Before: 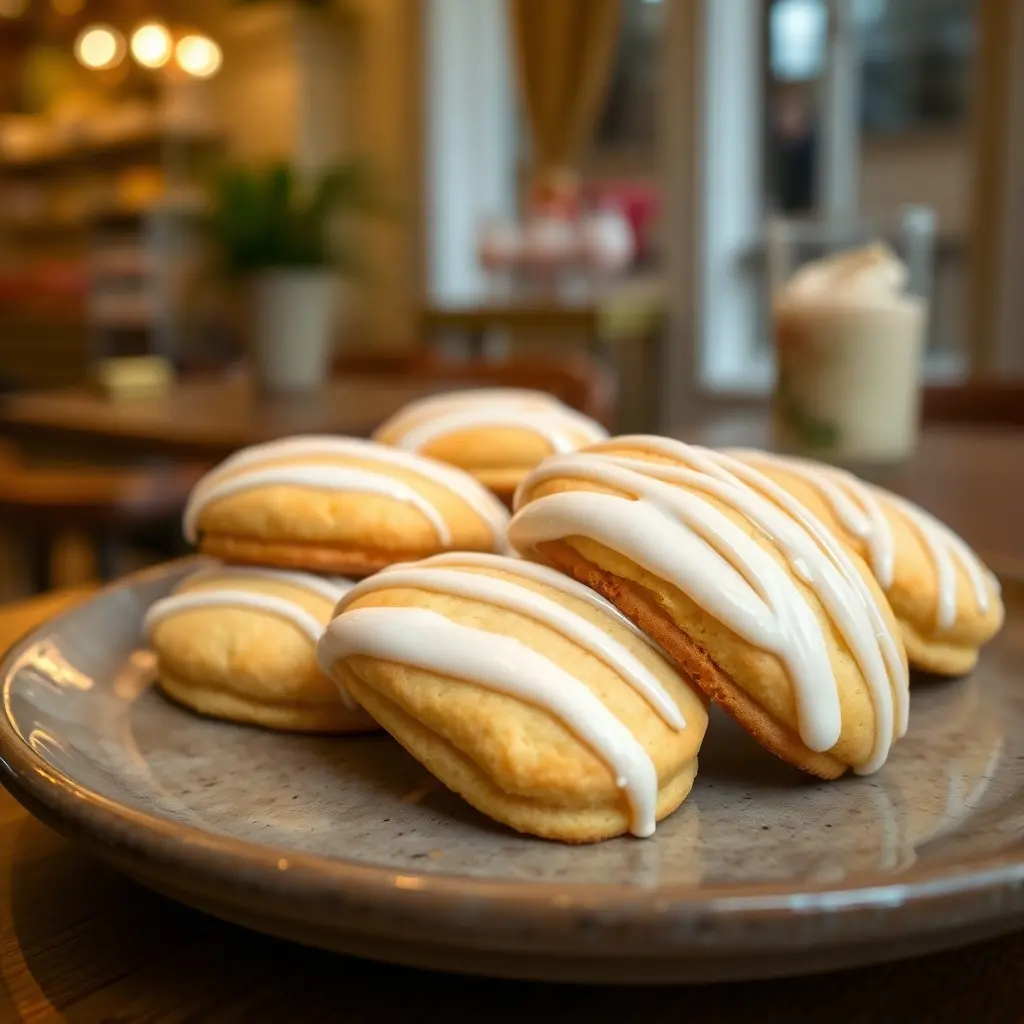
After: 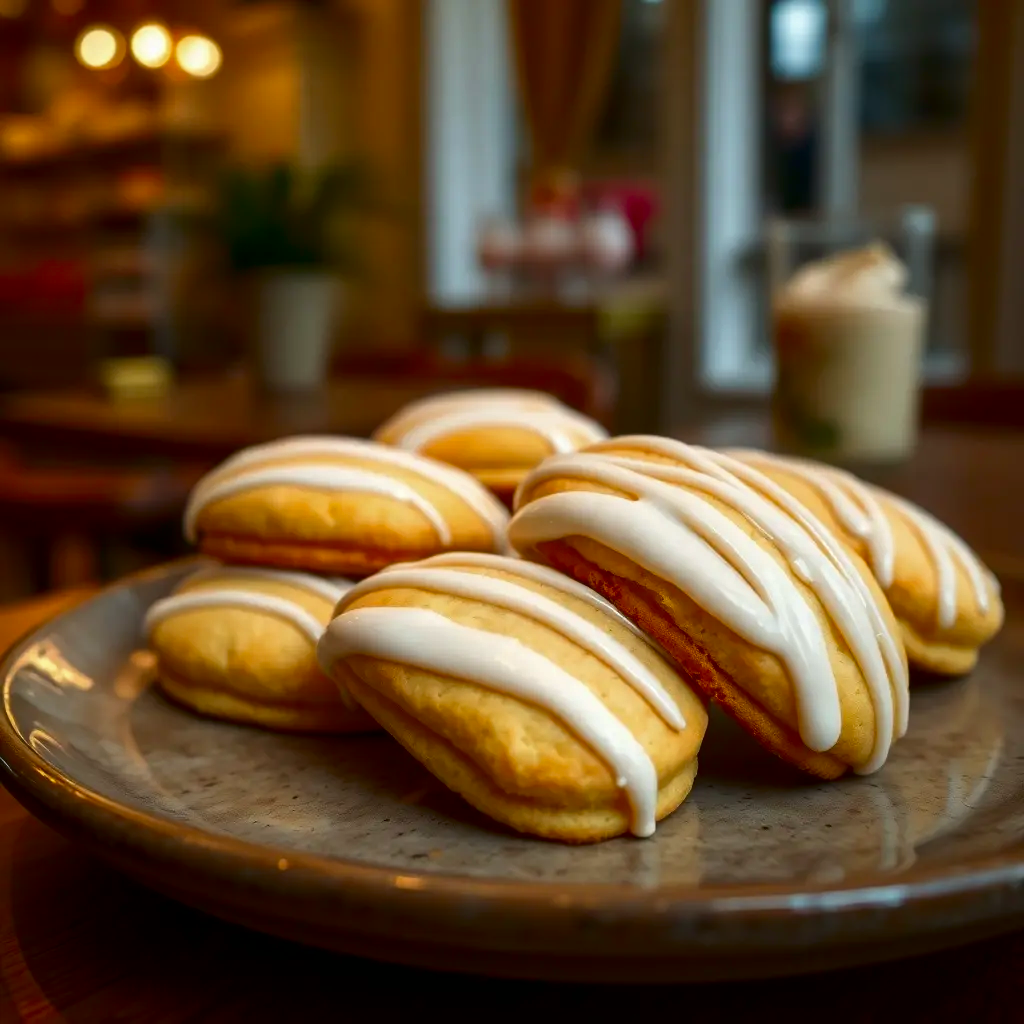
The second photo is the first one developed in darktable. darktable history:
contrast brightness saturation: brightness -0.254, saturation 0.196
